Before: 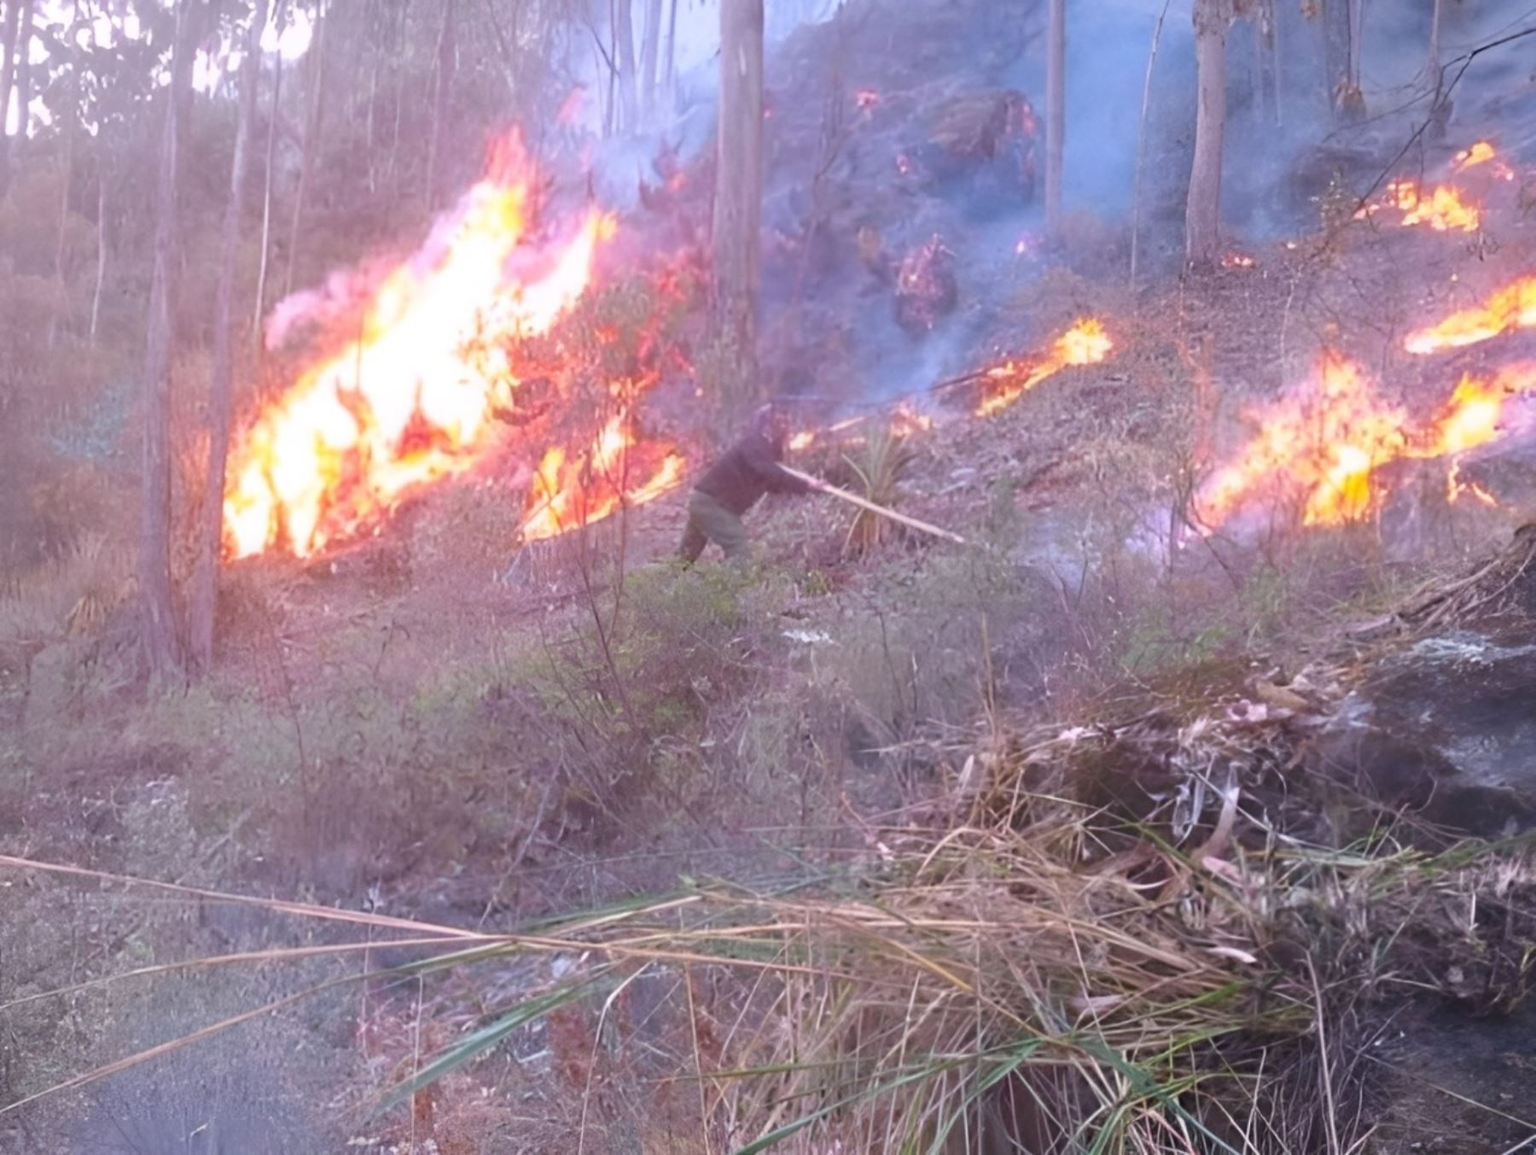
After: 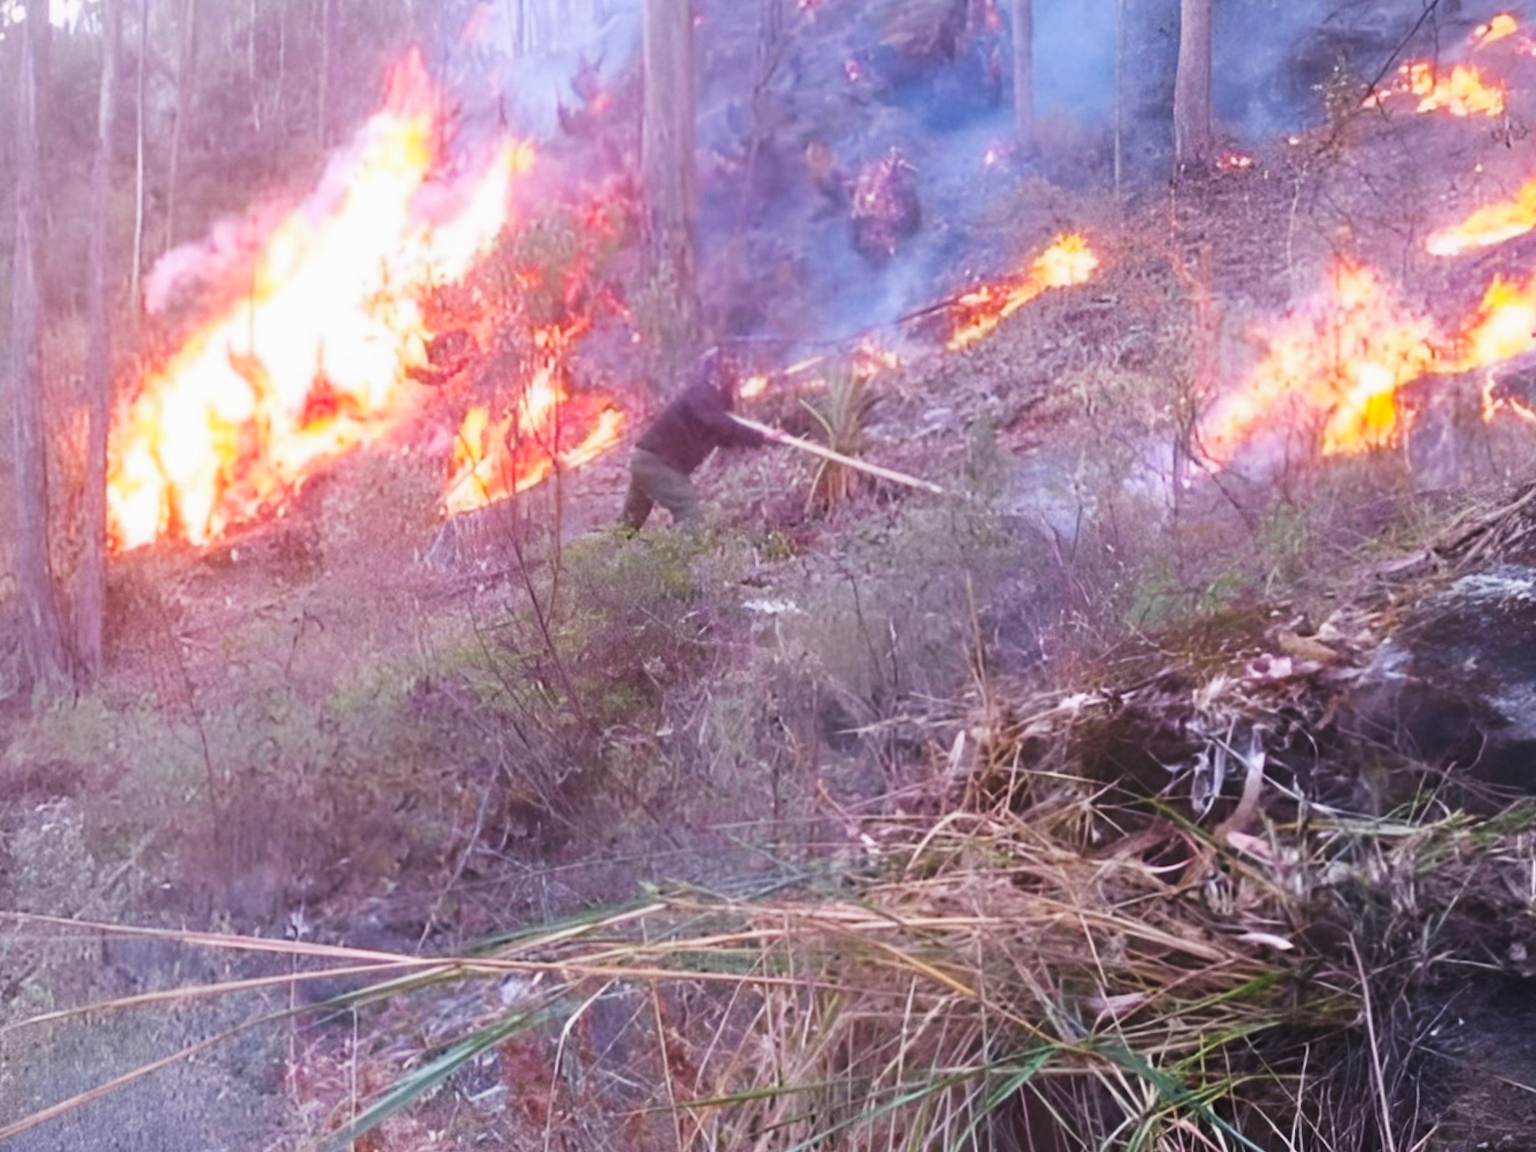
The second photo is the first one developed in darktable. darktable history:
crop and rotate: angle 2.75°, left 5.555%, top 5.703%
tone curve: curves: ch0 [(0, 0) (0.055, 0.031) (0.282, 0.215) (0.729, 0.785) (1, 1)], preserve colors none
exposure: exposure -0.042 EV, compensate highlight preservation false
